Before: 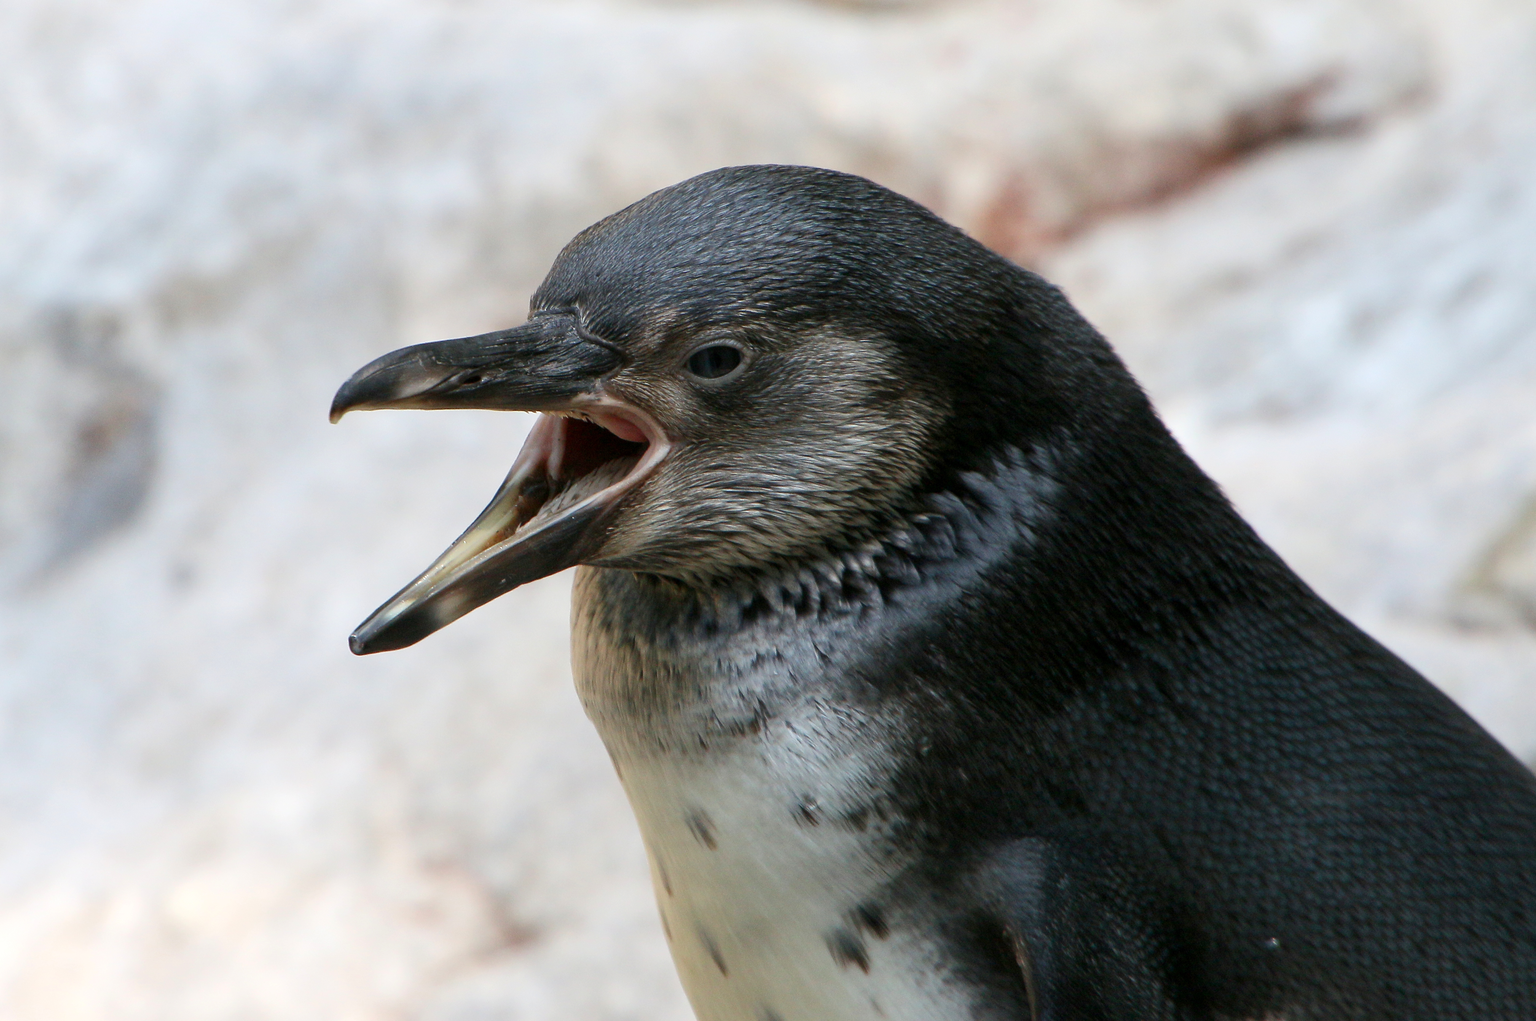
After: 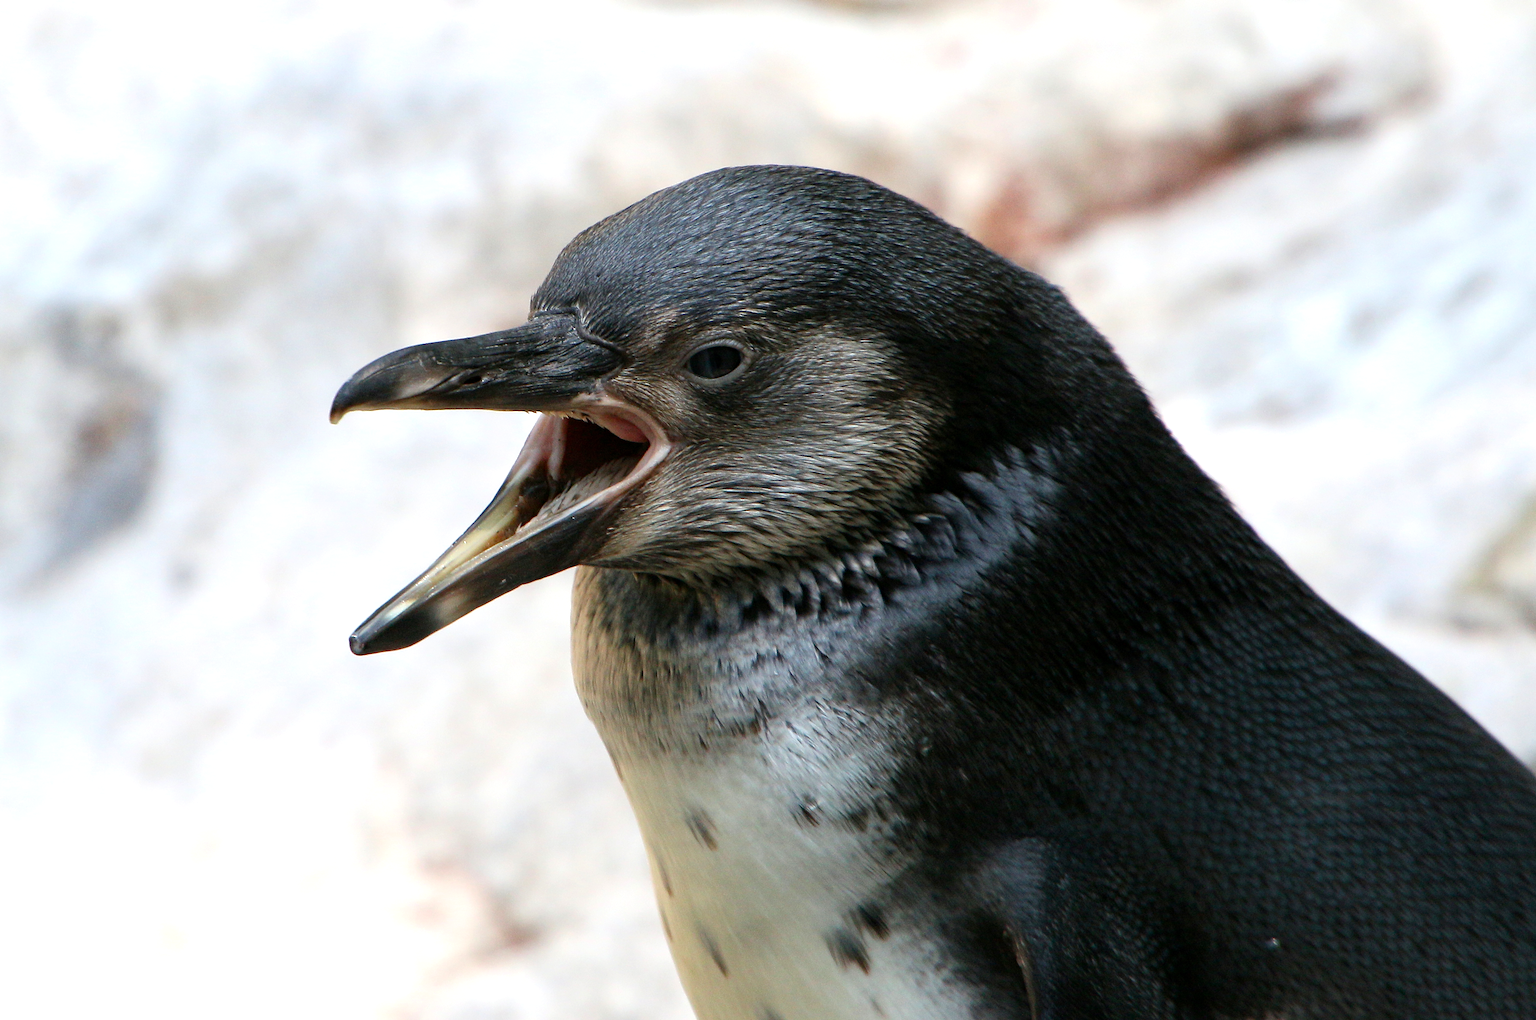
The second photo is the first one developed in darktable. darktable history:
tone equalizer: -8 EV -0.403 EV, -7 EV -0.382 EV, -6 EV -0.334 EV, -5 EV -0.21 EV, -3 EV 0.211 EV, -2 EV 0.323 EV, -1 EV 0.395 EV, +0 EV 0.433 EV
haze removal: adaptive false
